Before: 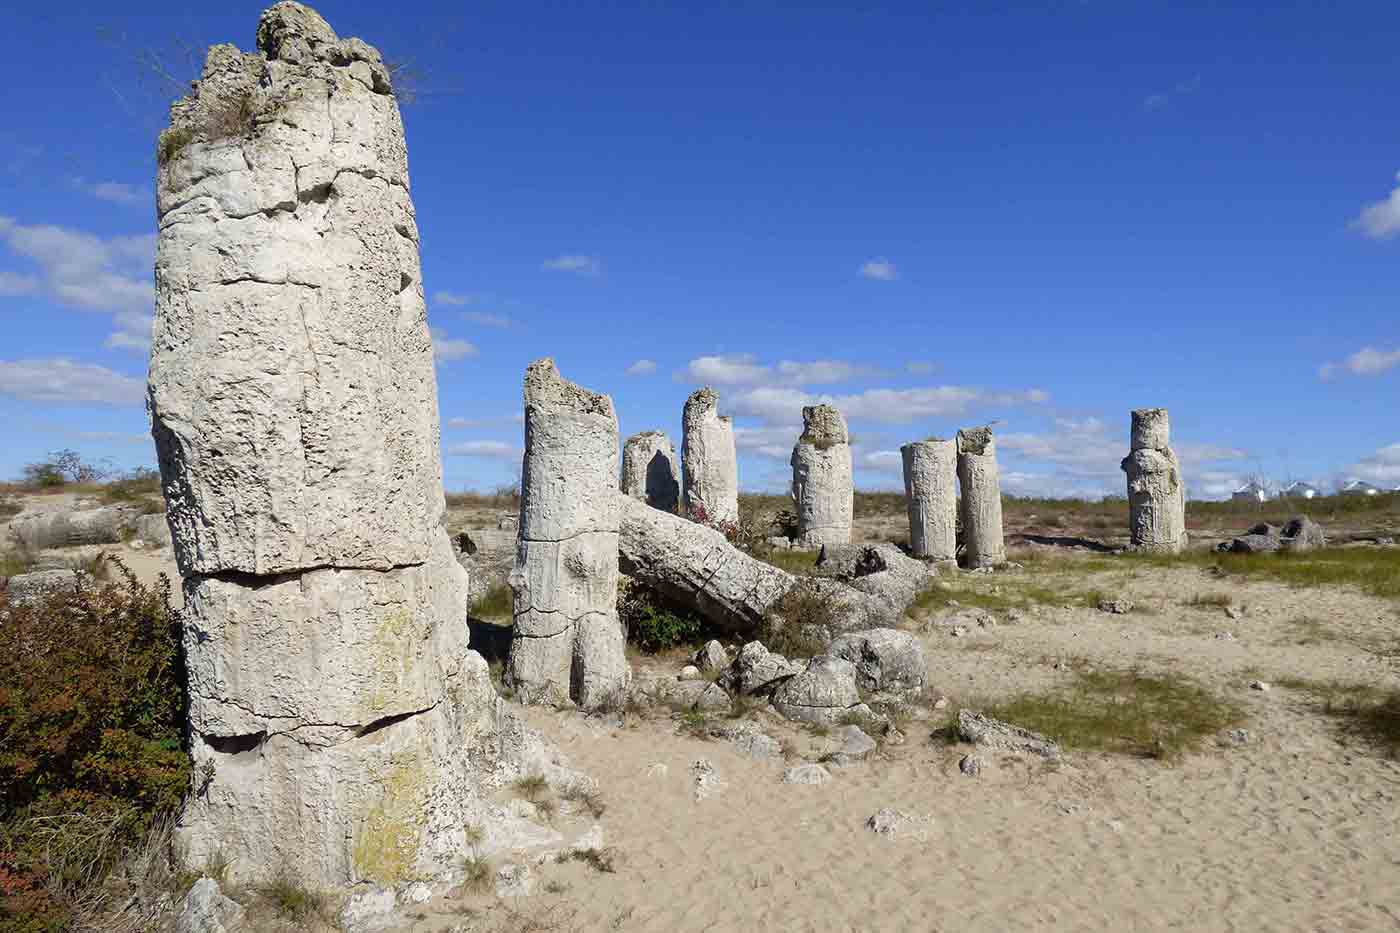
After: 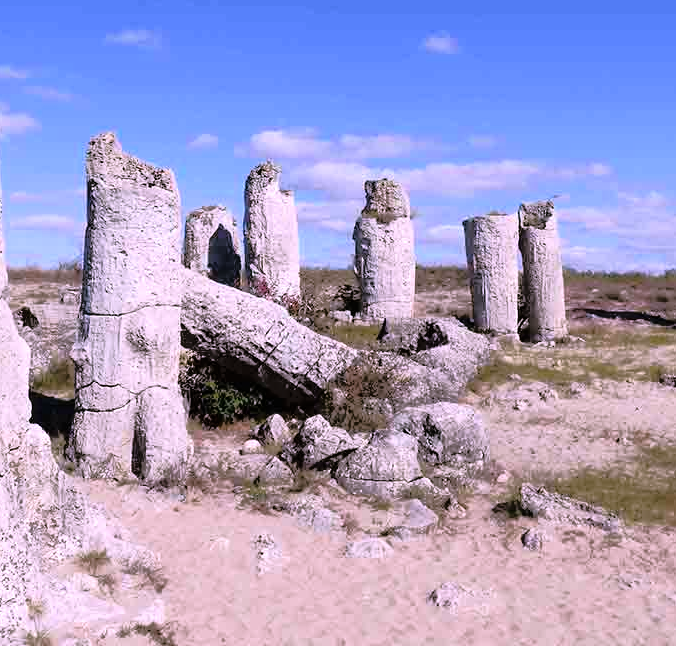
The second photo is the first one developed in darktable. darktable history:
crop: left 31.346%, top 24.283%, right 20.355%, bottom 6.42%
tone equalizer: -8 EV -1.84 EV, -7 EV -1.16 EV, -6 EV -1.64 EV, edges refinement/feathering 500, mask exposure compensation -1.57 EV, preserve details no
color correction: highlights a* 15.64, highlights b* -20.1
exposure: black level correction 0, exposure 0.3 EV, compensate exposure bias true, compensate highlight preservation false
